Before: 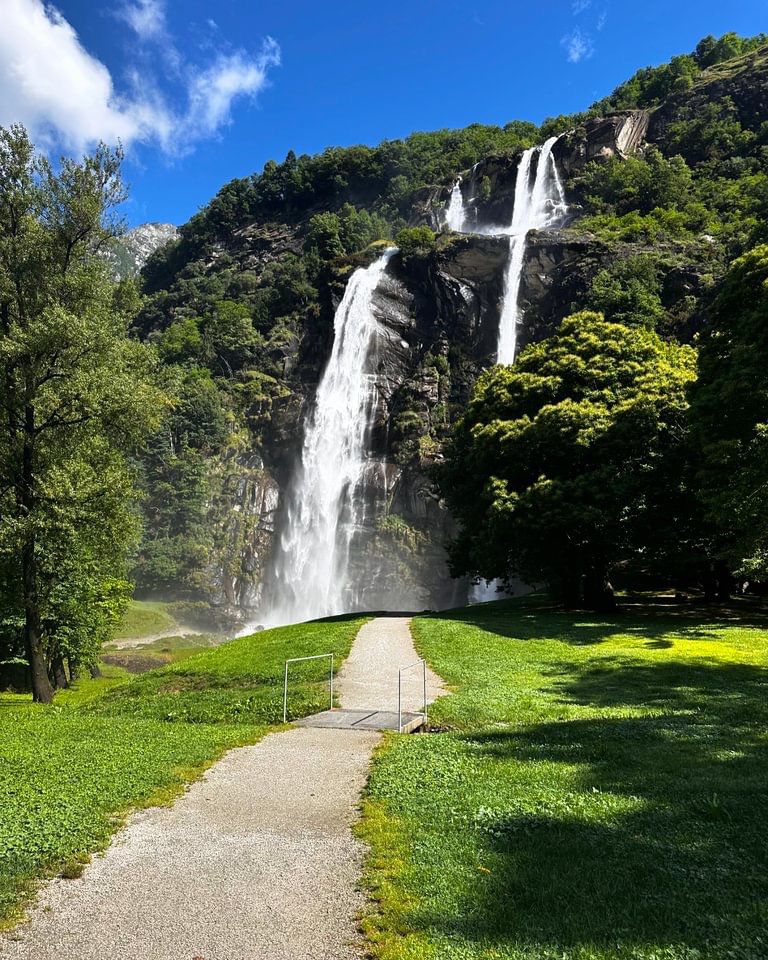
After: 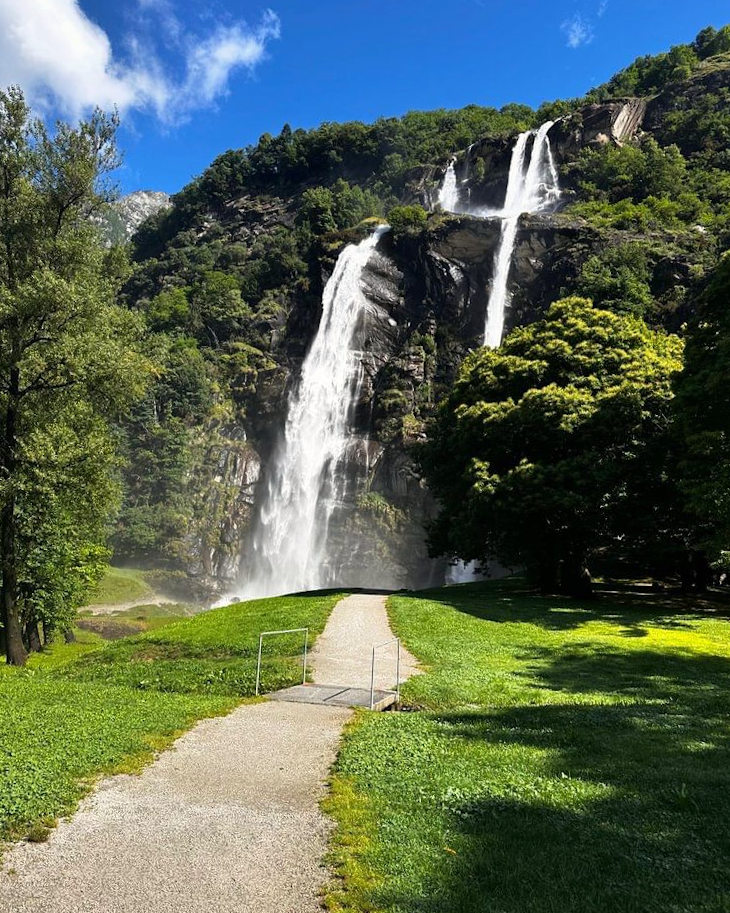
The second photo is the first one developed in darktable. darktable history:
white balance: red 1.009, blue 0.985
crop and rotate: angle -2.38°
